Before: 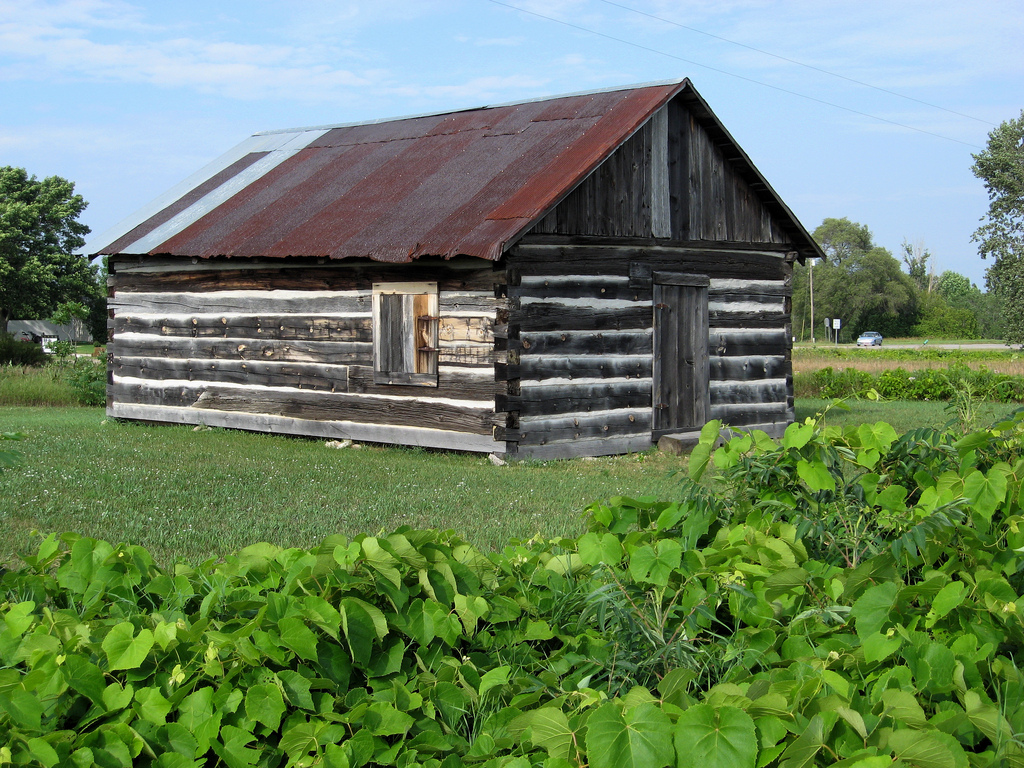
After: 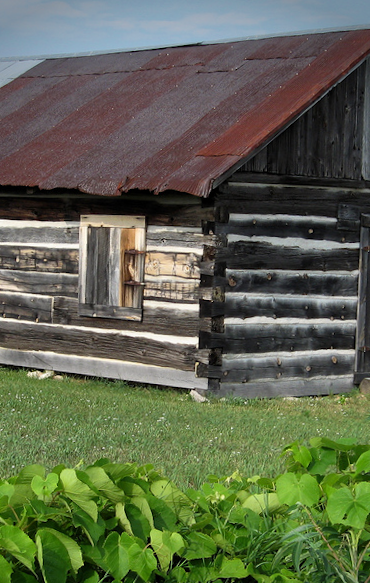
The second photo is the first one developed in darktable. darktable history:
vignetting: brightness -0.629, saturation -0.007, center (-0.028, 0.239)
contrast brightness saturation: contrast 0.07
crop and rotate: left 29.476%, top 10.214%, right 35.32%, bottom 17.333%
rotate and perspective: rotation 2.17°, automatic cropping off
color calibration: x 0.342, y 0.356, temperature 5122 K
